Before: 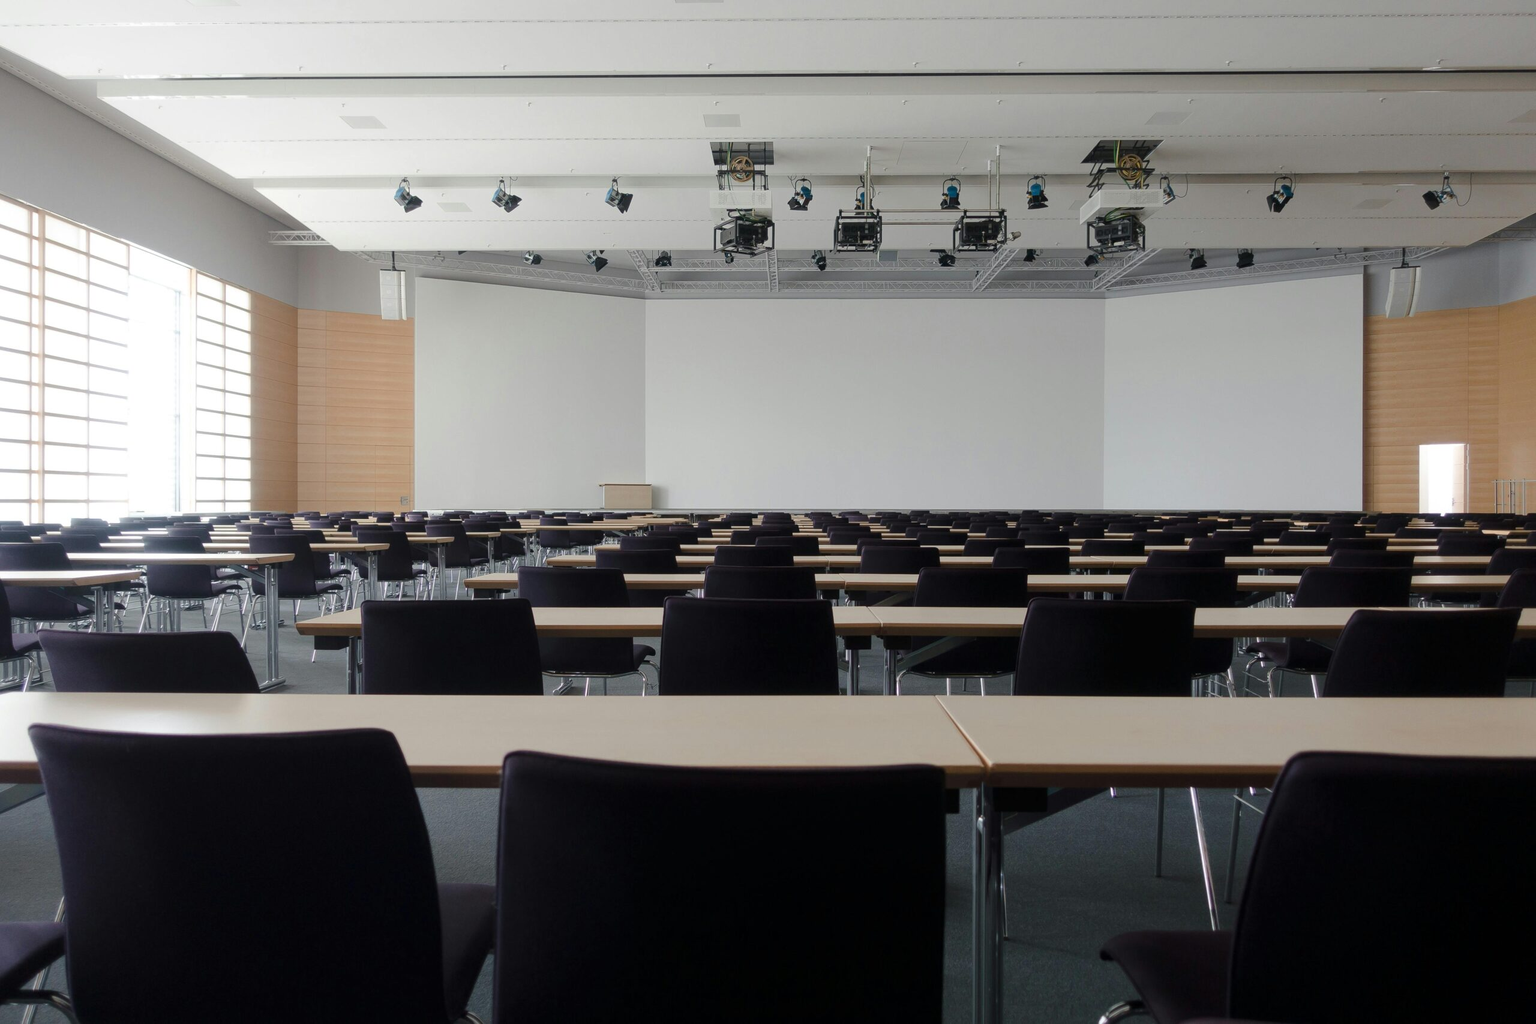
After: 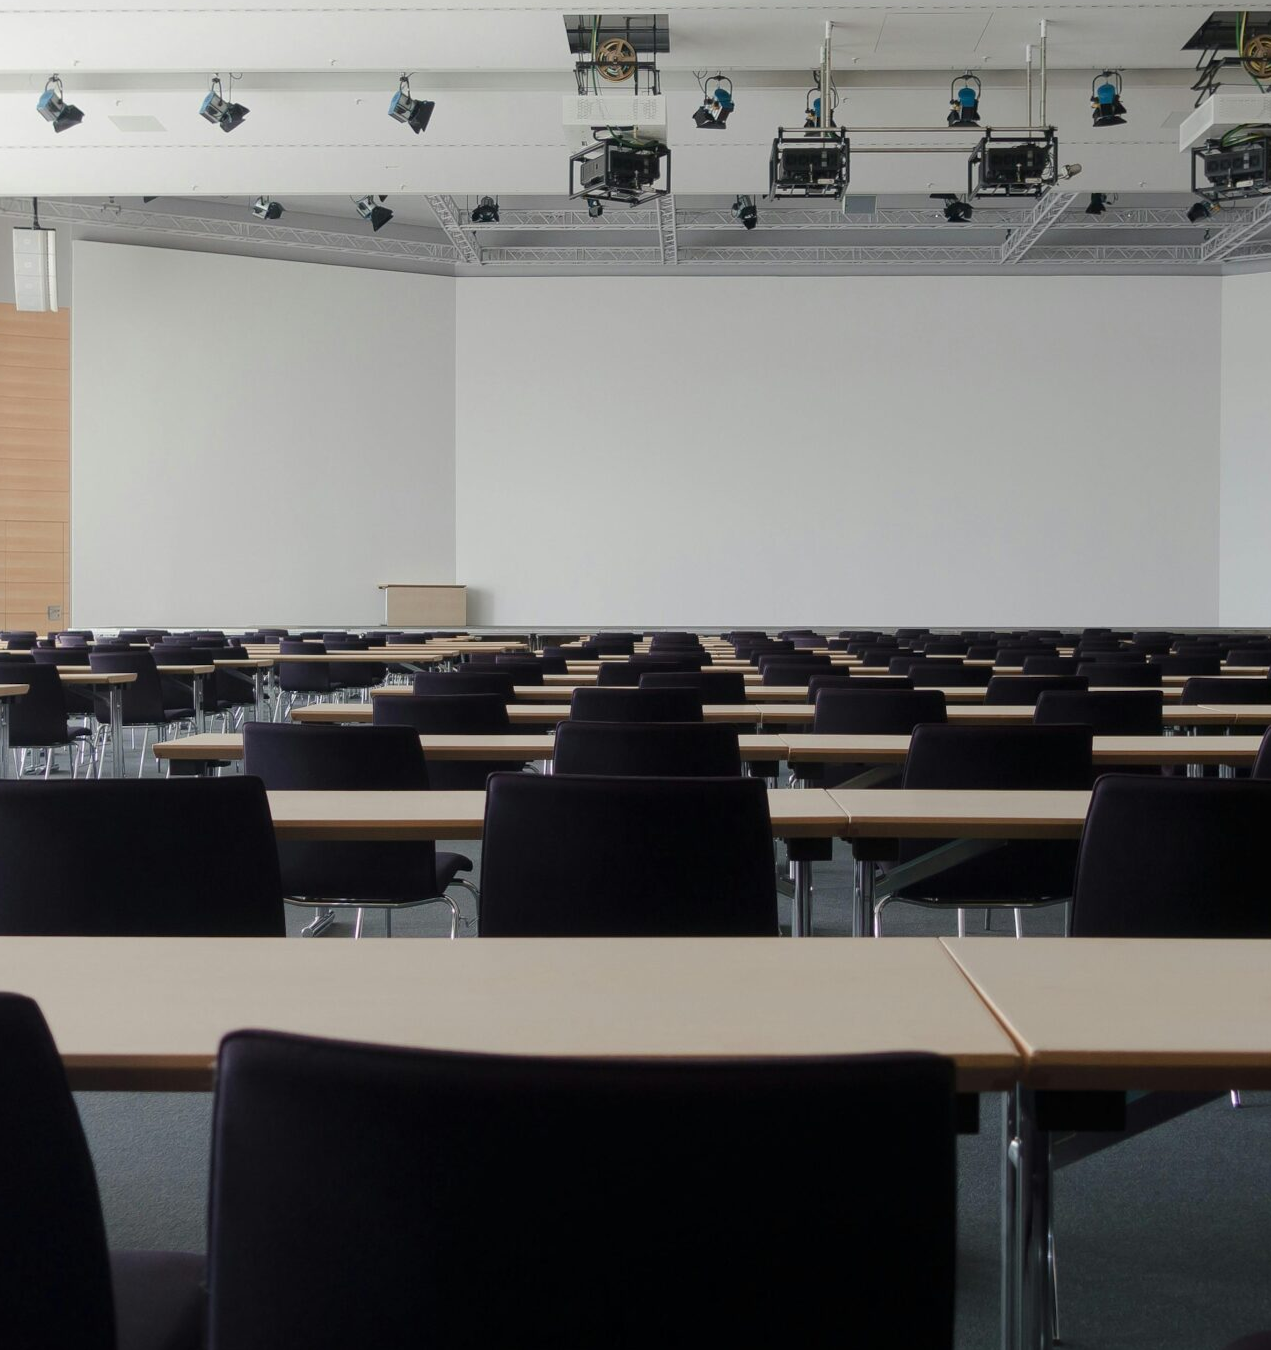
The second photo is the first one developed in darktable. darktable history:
crop and rotate: angle 0.023°, left 24.217%, top 13.023%, right 26.089%, bottom 7.804%
